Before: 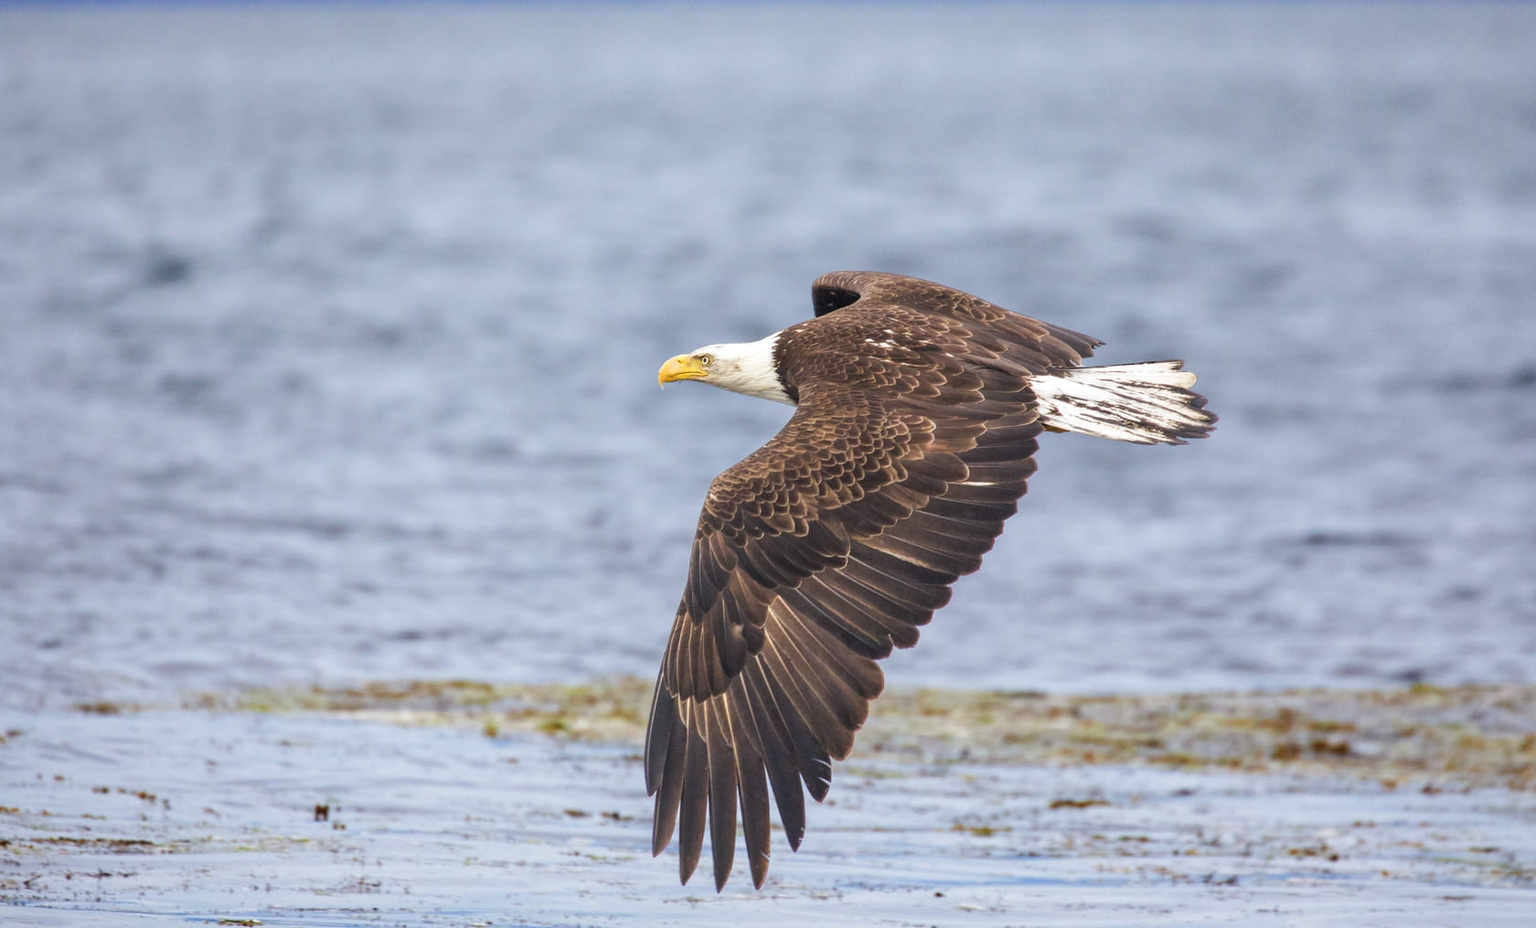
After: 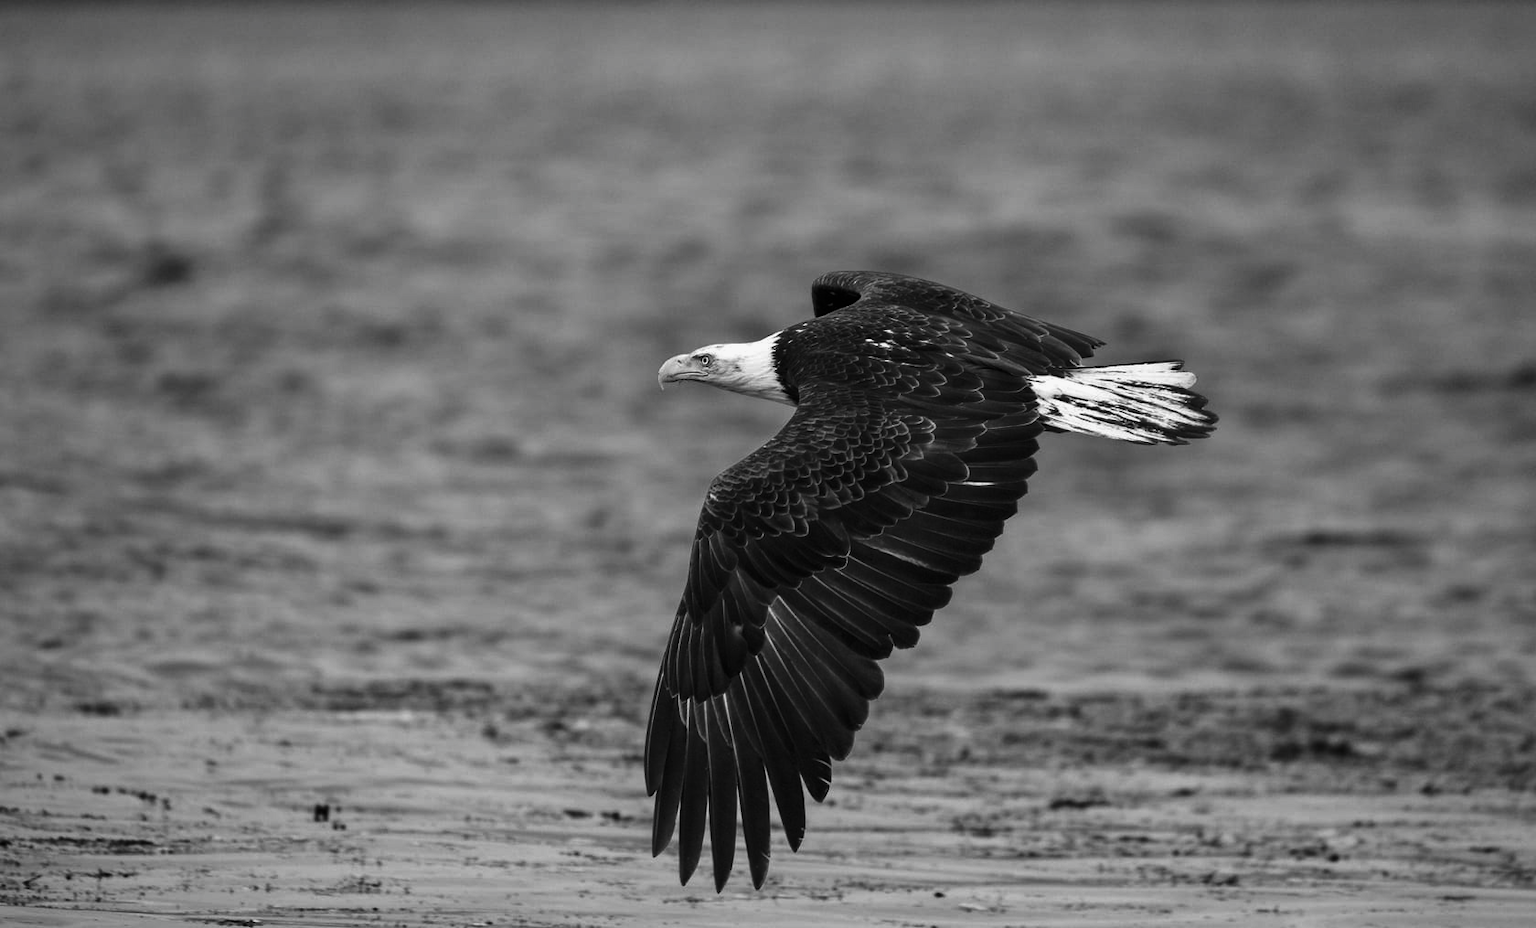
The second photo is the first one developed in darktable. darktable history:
contrast brightness saturation: contrast -0.025, brightness -0.589, saturation -0.992
